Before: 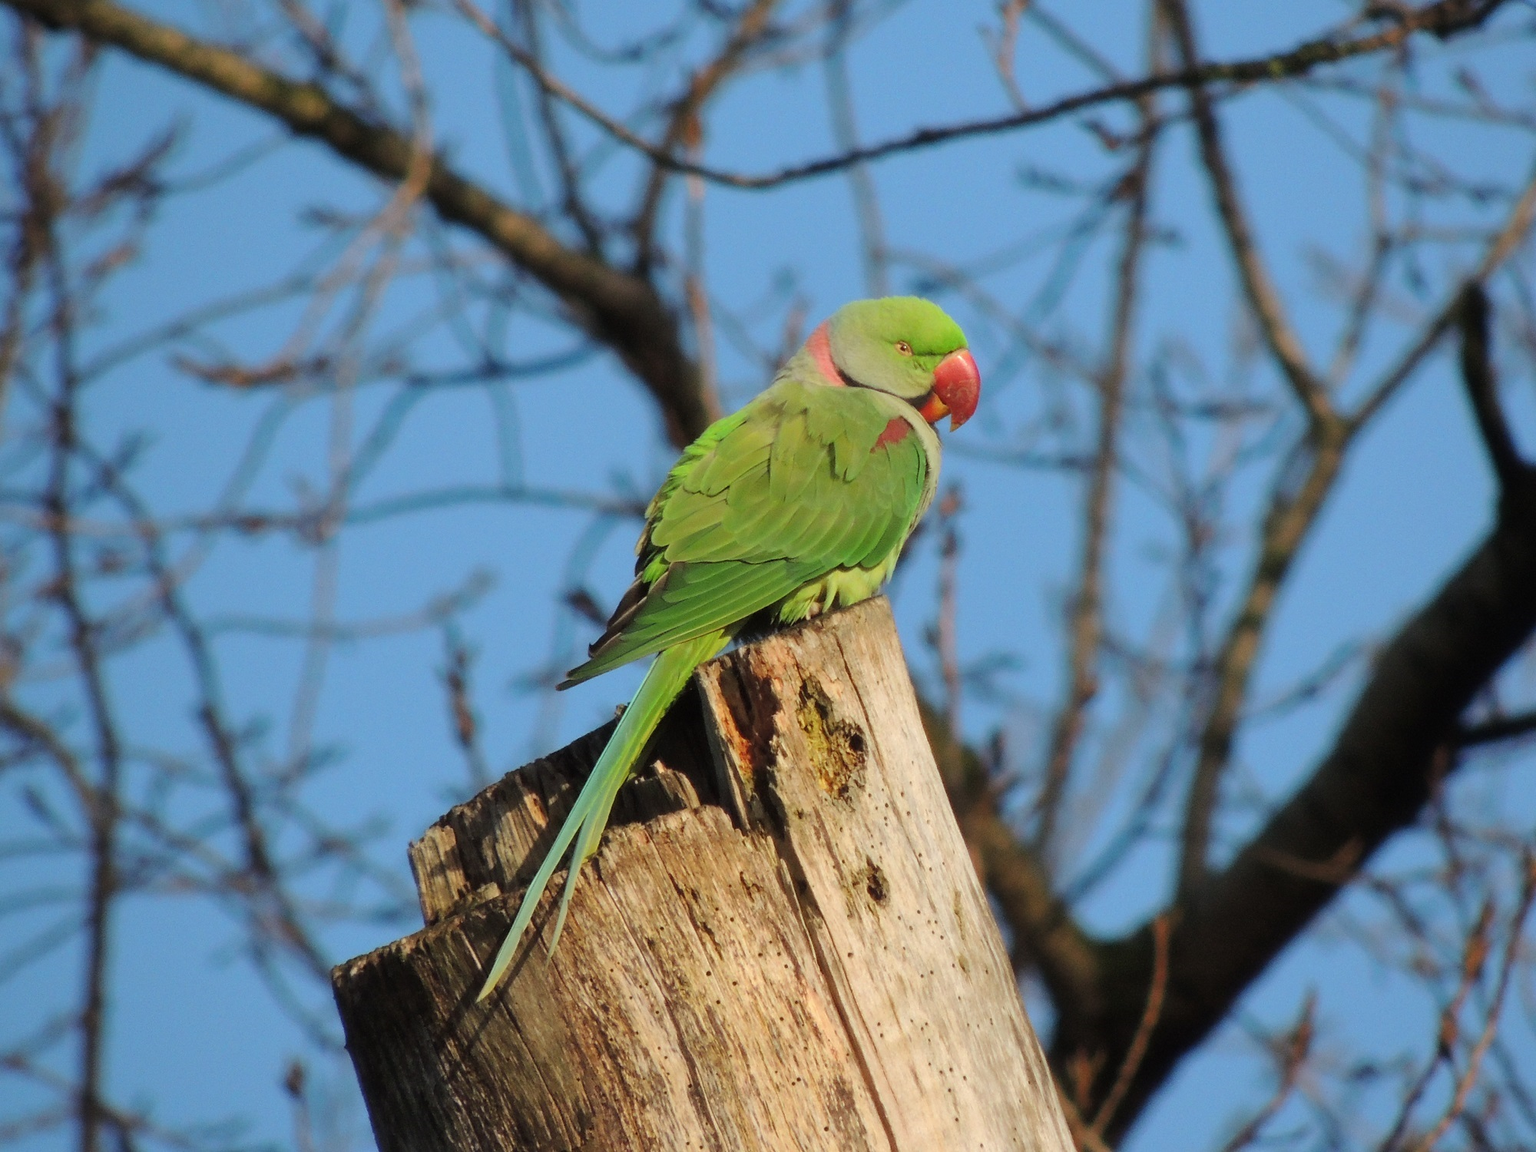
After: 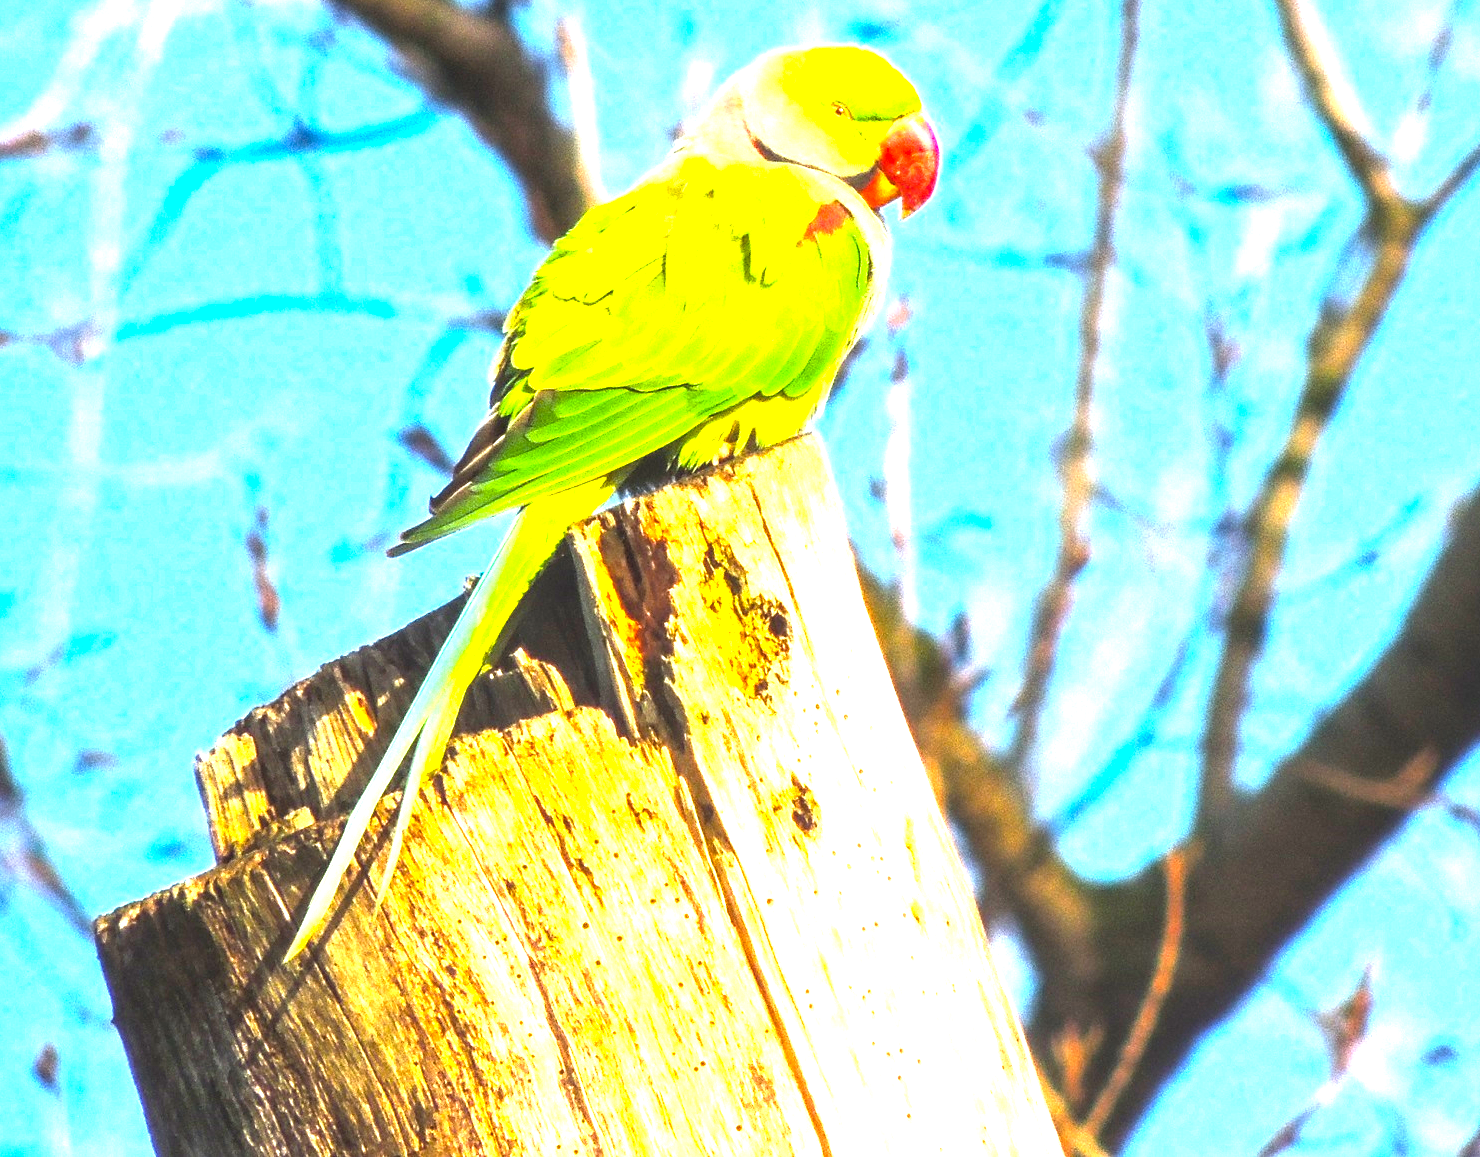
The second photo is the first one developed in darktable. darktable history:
local contrast: detail 117%
color balance rgb: perceptual saturation grading › global saturation 25%, perceptual brilliance grading › global brilliance 35%, perceptual brilliance grading › highlights 50%, perceptual brilliance grading › mid-tones 60%, perceptual brilliance grading › shadows 35%, global vibrance 20%
crop: left 16.871%, top 22.857%, right 9.116%
